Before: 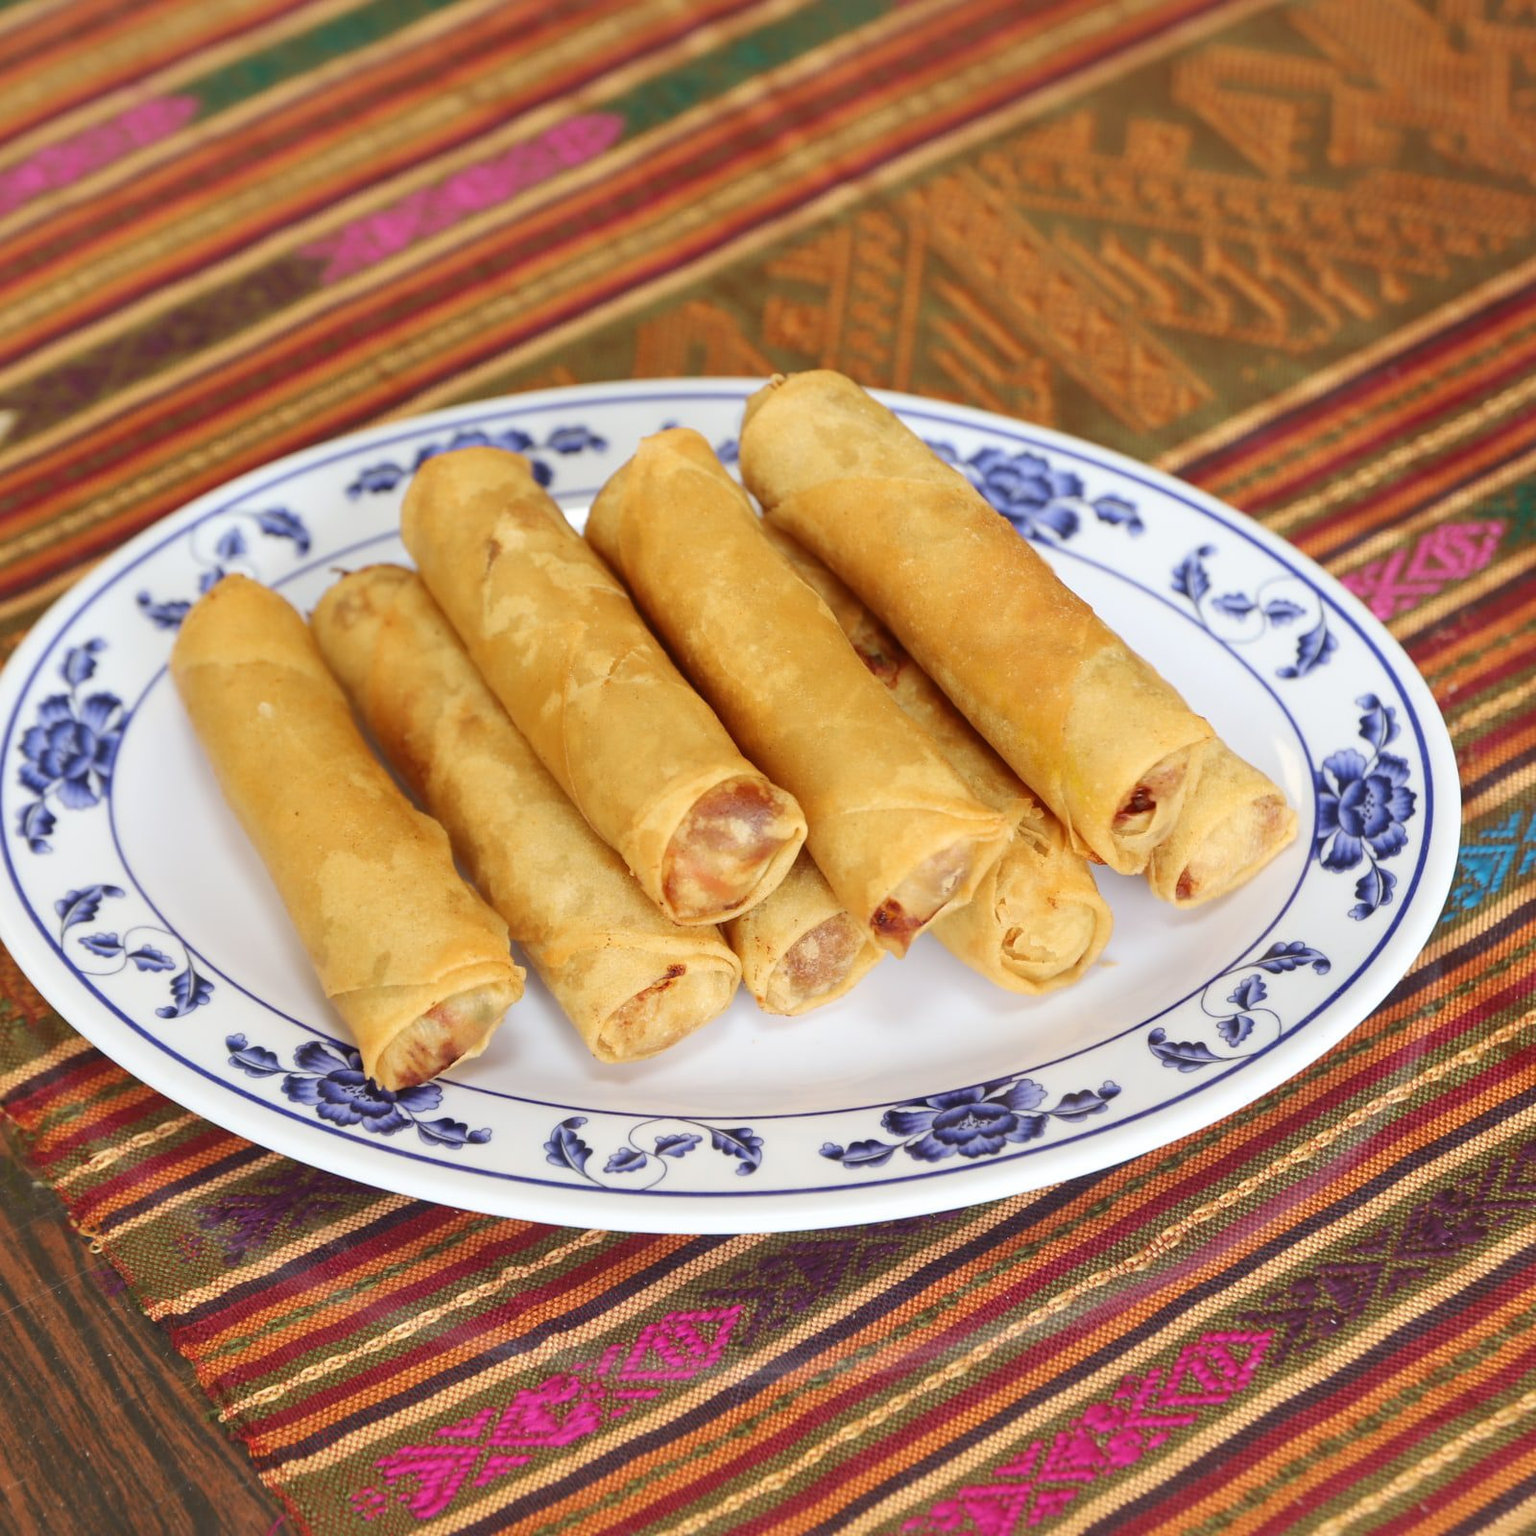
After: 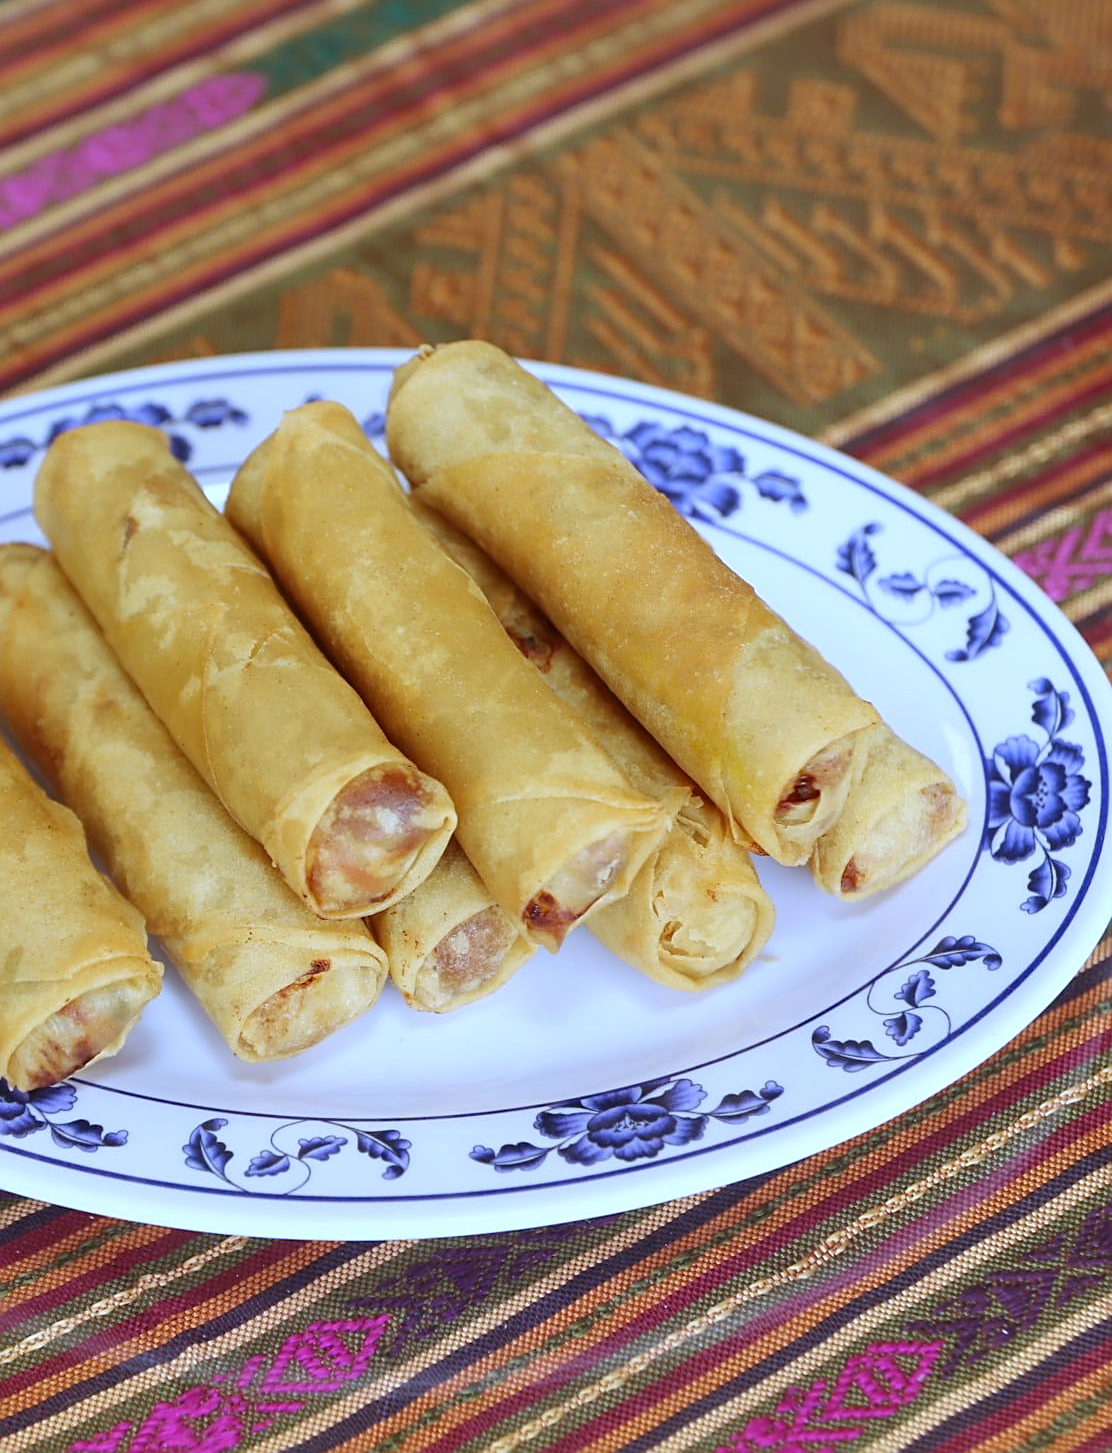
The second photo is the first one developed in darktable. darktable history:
sharpen: on, module defaults
white balance: red 0.871, blue 1.249
crop and rotate: left 24.034%, top 2.838%, right 6.406%, bottom 6.299%
